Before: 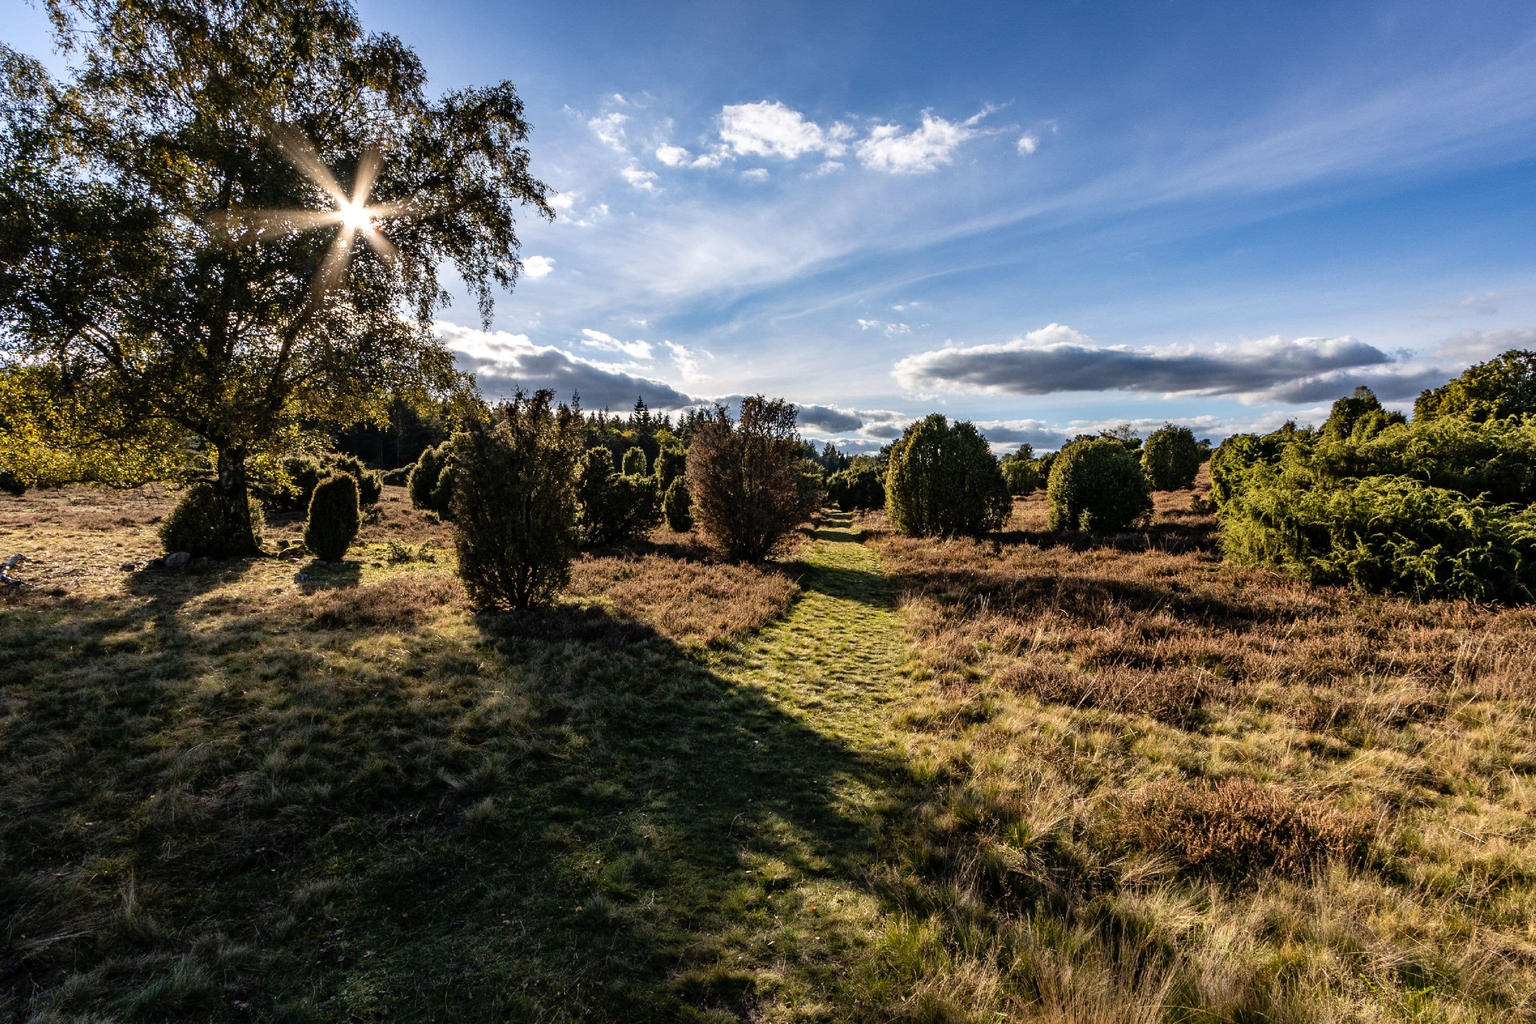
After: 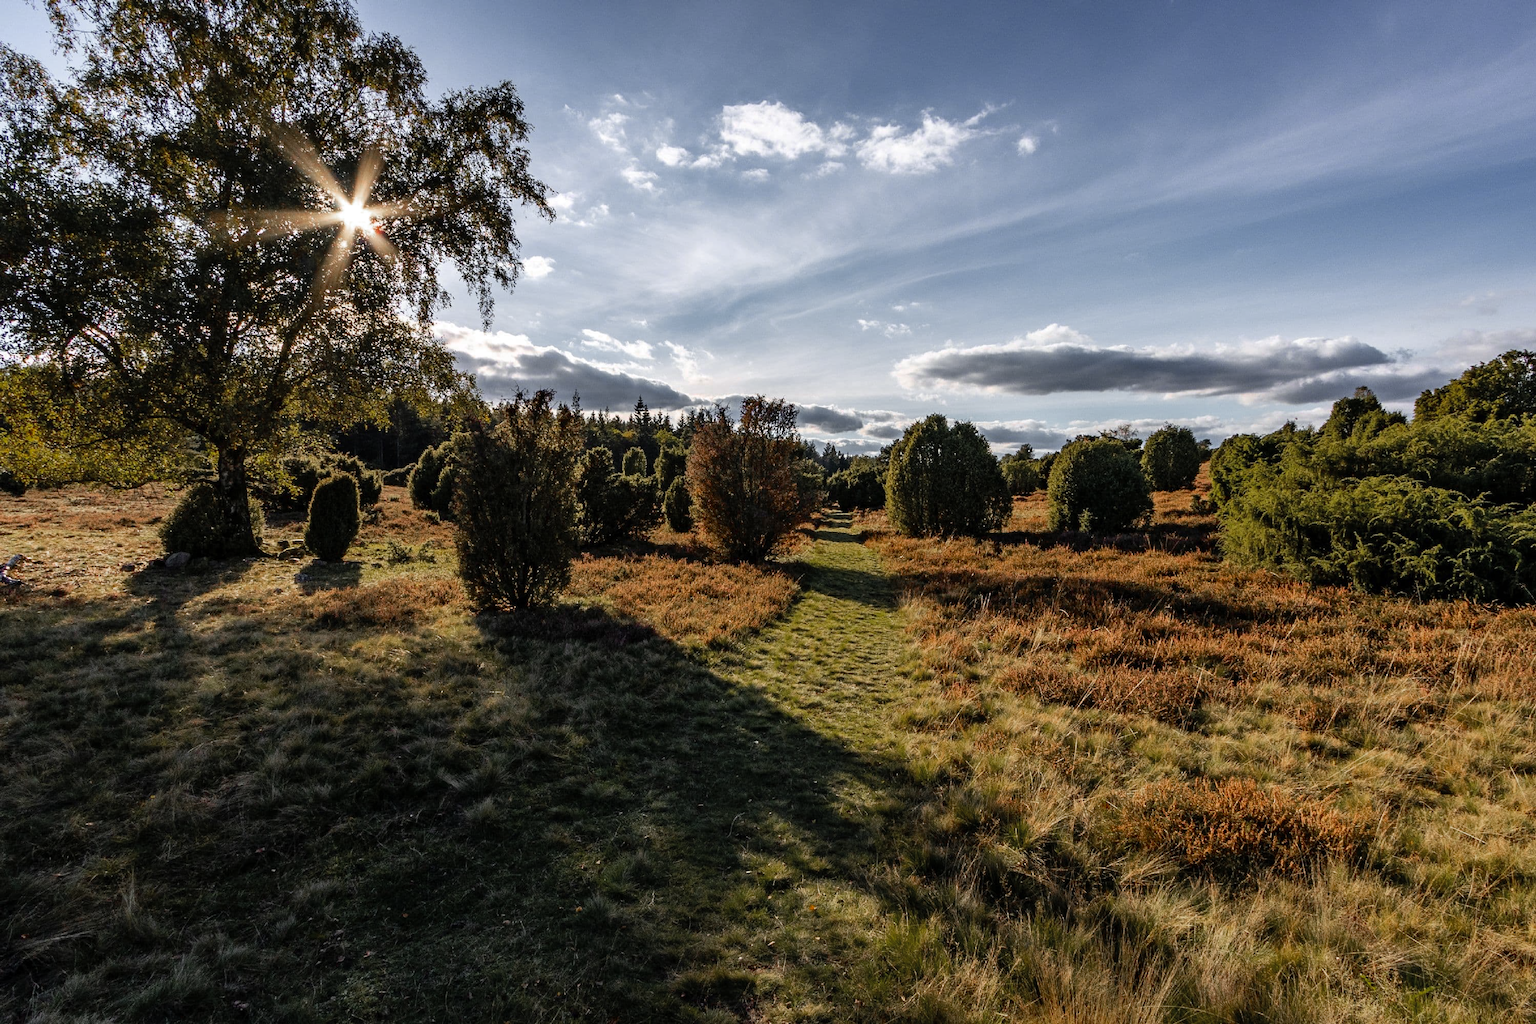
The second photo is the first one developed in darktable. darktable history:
color zones: curves: ch0 [(0, 0.48) (0.209, 0.398) (0.305, 0.332) (0.429, 0.493) (0.571, 0.5) (0.714, 0.5) (0.857, 0.5) (1, 0.48)]; ch1 [(0, 0.736) (0.143, 0.625) (0.225, 0.371) (0.429, 0.256) (0.571, 0.241) (0.714, 0.213) (0.857, 0.48) (1, 0.736)]; ch2 [(0, 0.448) (0.143, 0.498) (0.286, 0.5) (0.429, 0.5) (0.571, 0.5) (0.714, 0.5) (0.857, 0.5) (1, 0.448)]
color balance rgb: perceptual saturation grading › global saturation 0.317%, global vibrance 34.799%
